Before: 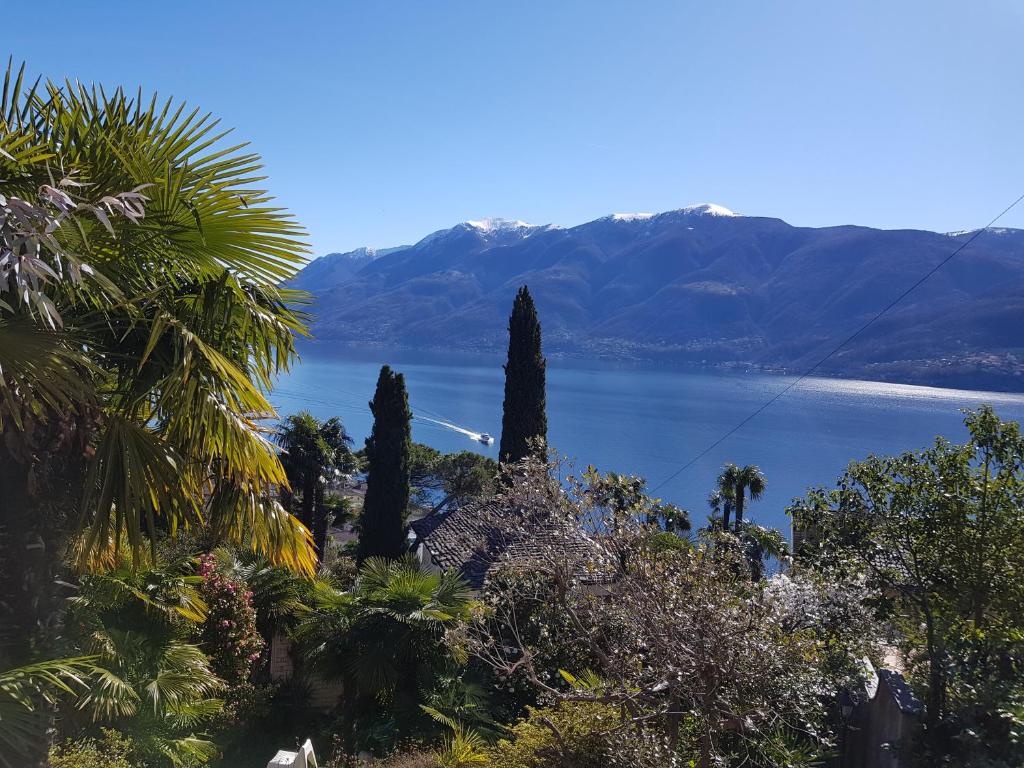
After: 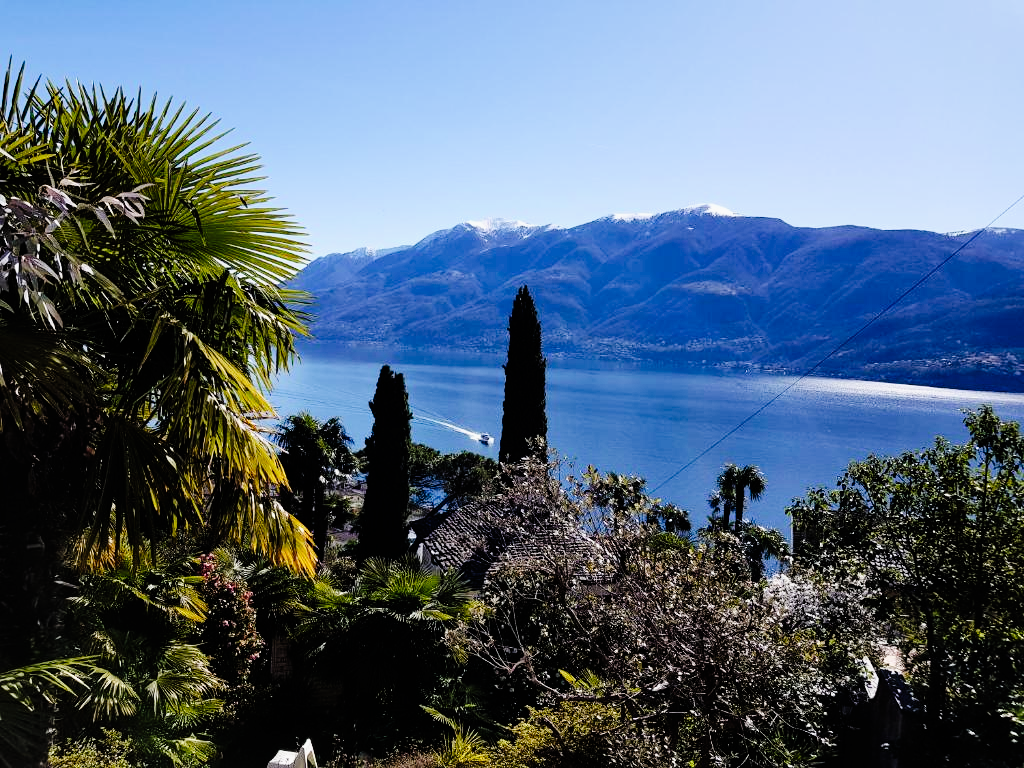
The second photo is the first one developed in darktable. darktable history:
filmic rgb: black relative exposure -16 EV, white relative exposure 6.29 EV, hardness 5.1, contrast 1.35
tone curve: curves: ch0 [(0, 0) (0.003, 0.003) (0.011, 0.005) (0.025, 0.008) (0.044, 0.012) (0.069, 0.02) (0.1, 0.031) (0.136, 0.047) (0.177, 0.088) (0.224, 0.141) (0.277, 0.222) (0.335, 0.32) (0.399, 0.422) (0.468, 0.523) (0.543, 0.621) (0.623, 0.715) (0.709, 0.796) (0.801, 0.88) (0.898, 0.962) (1, 1)], preserve colors none
